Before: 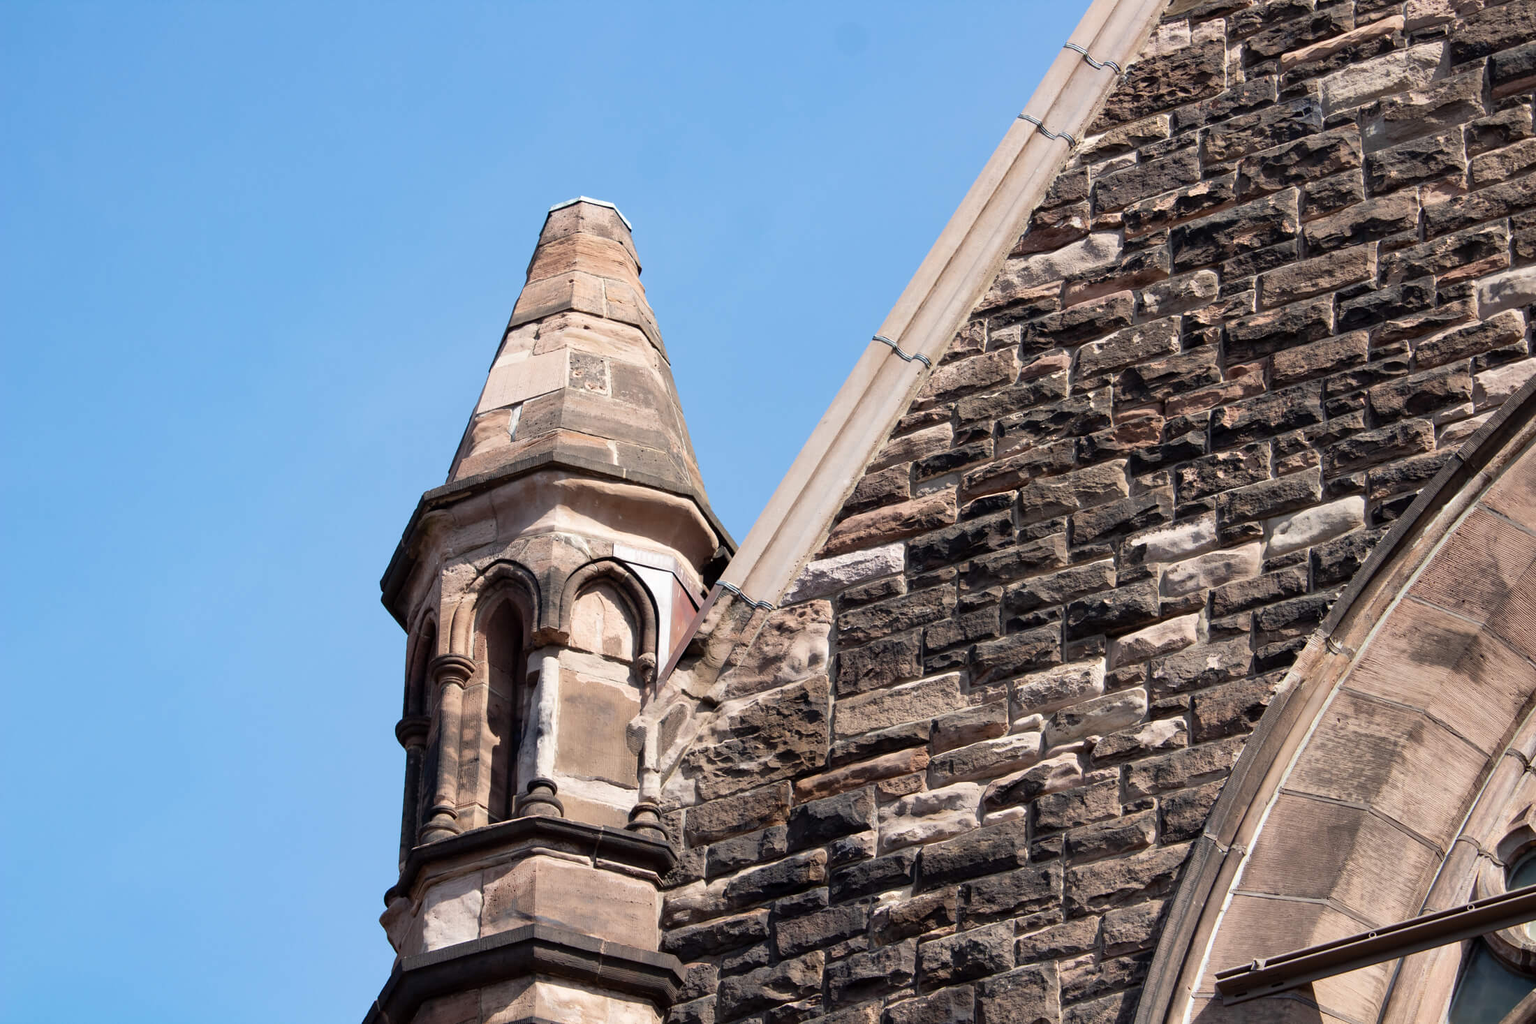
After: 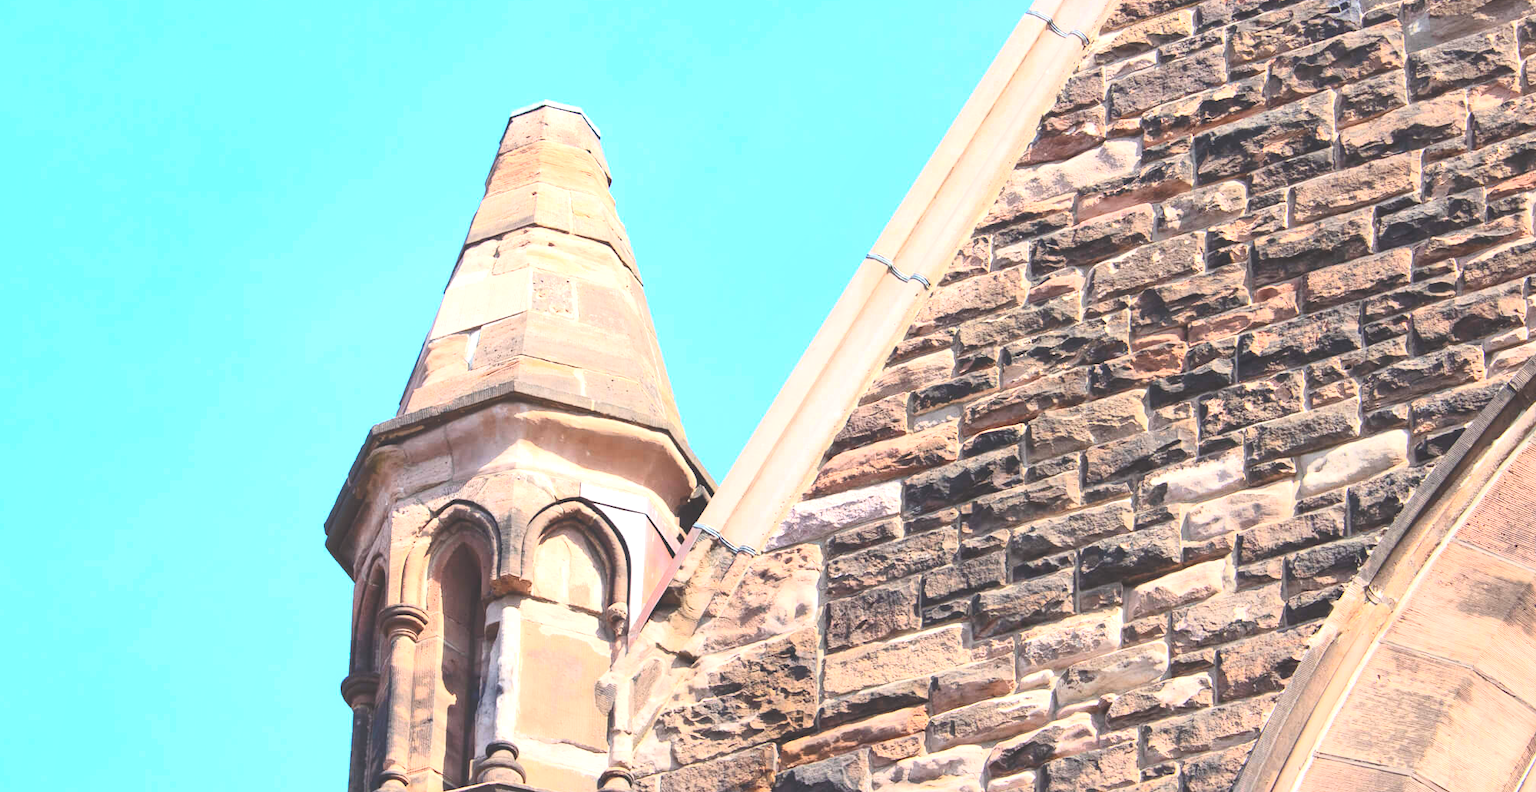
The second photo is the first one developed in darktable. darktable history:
exposure: black level correction -0.005, exposure 1 EV, compensate highlight preservation false
contrast brightness saturation: contrast 0.24, brightness 0.26, saturation 0.39
crop: left 5.596%, top 10.314%, right 3.534%, bottom 19.395%
local contrast: highlights 68%, shadows 68%, detail 82%, midtone range 0.325
